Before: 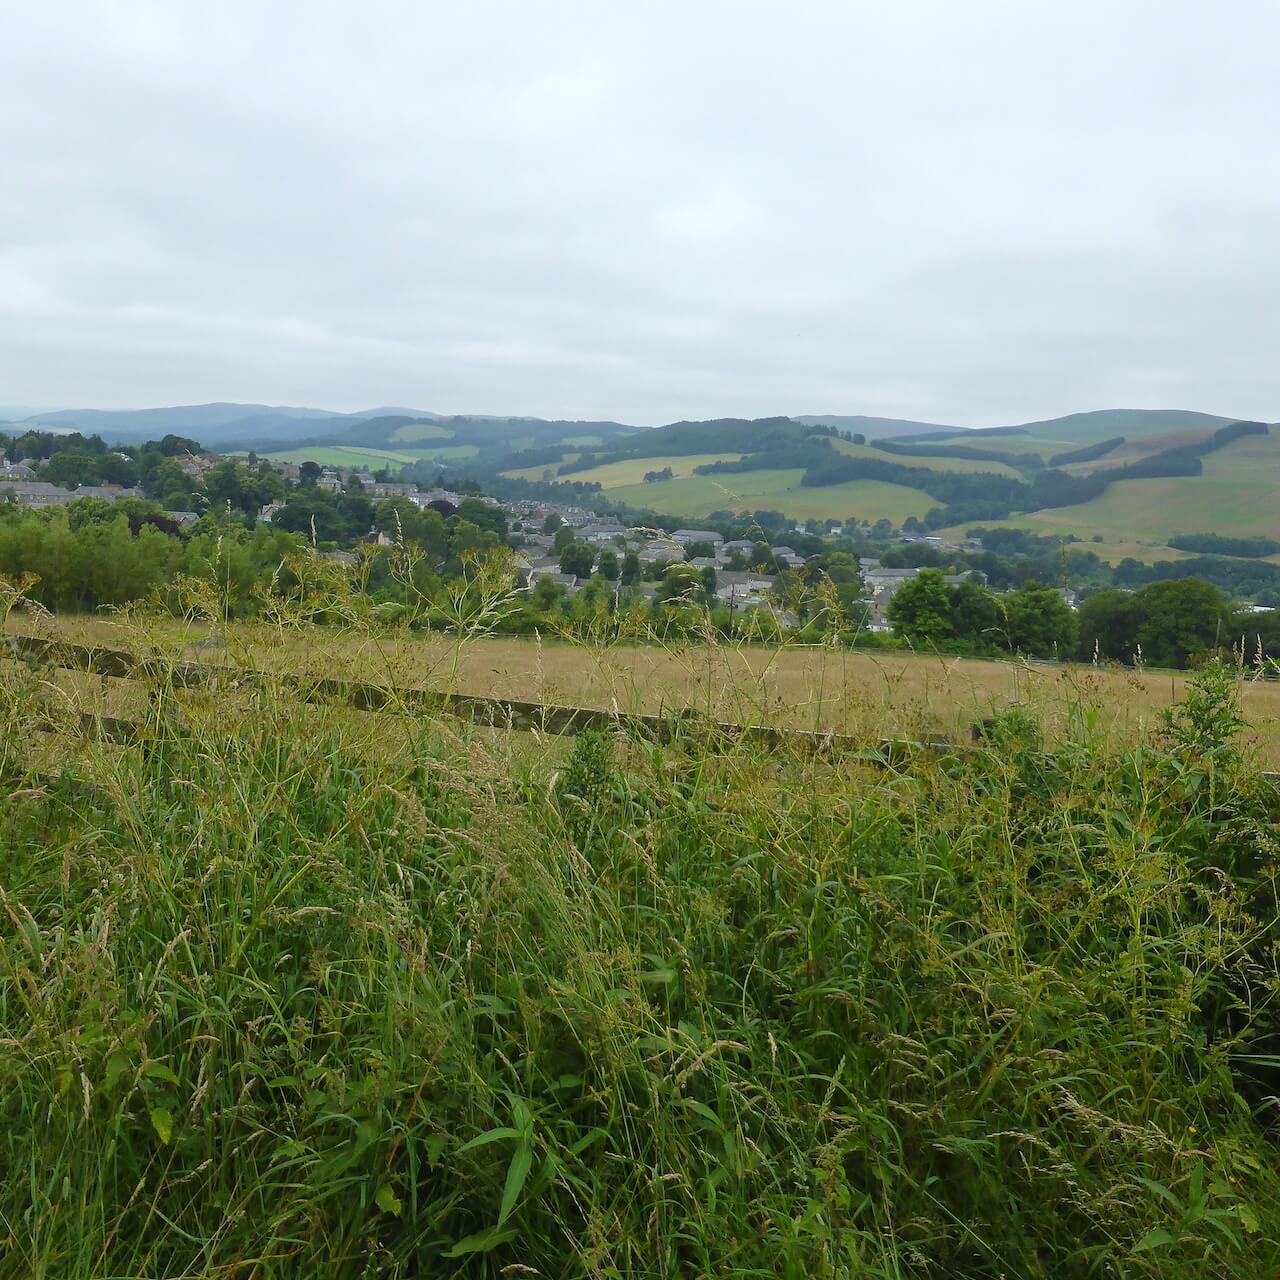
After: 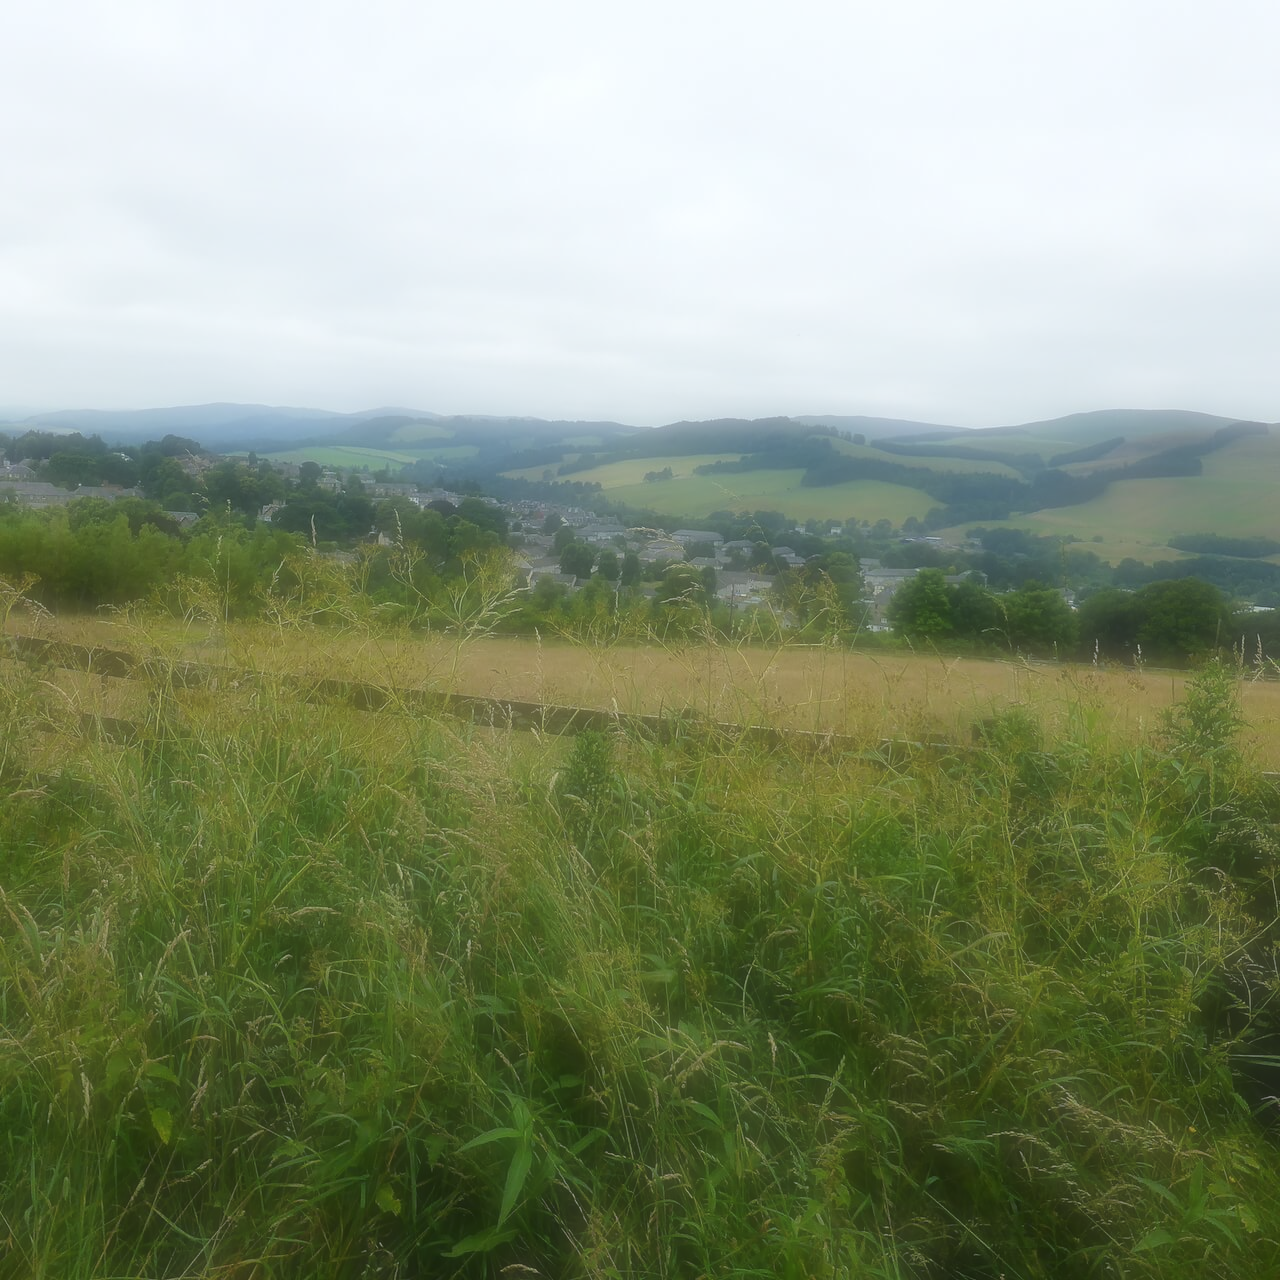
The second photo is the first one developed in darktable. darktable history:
soften: on, module defaults
tone equalizer: on, module defaults
